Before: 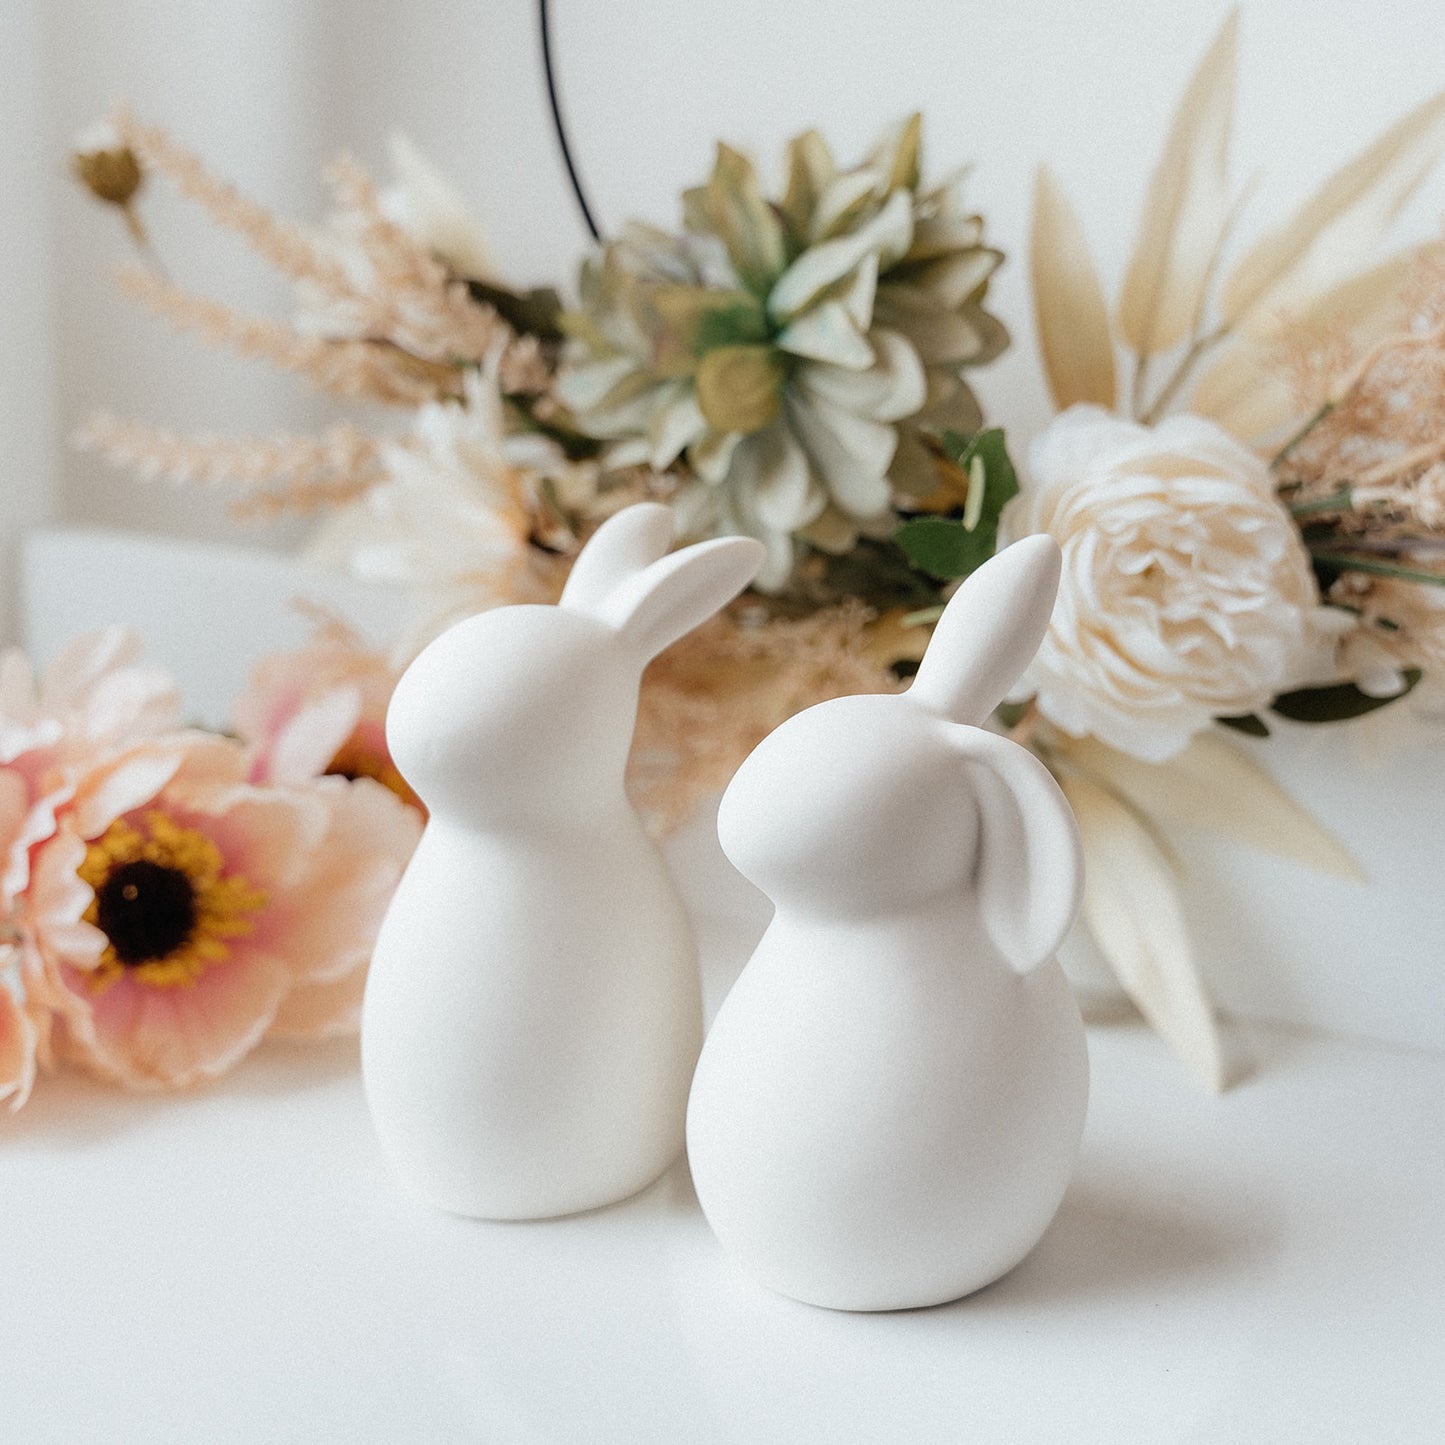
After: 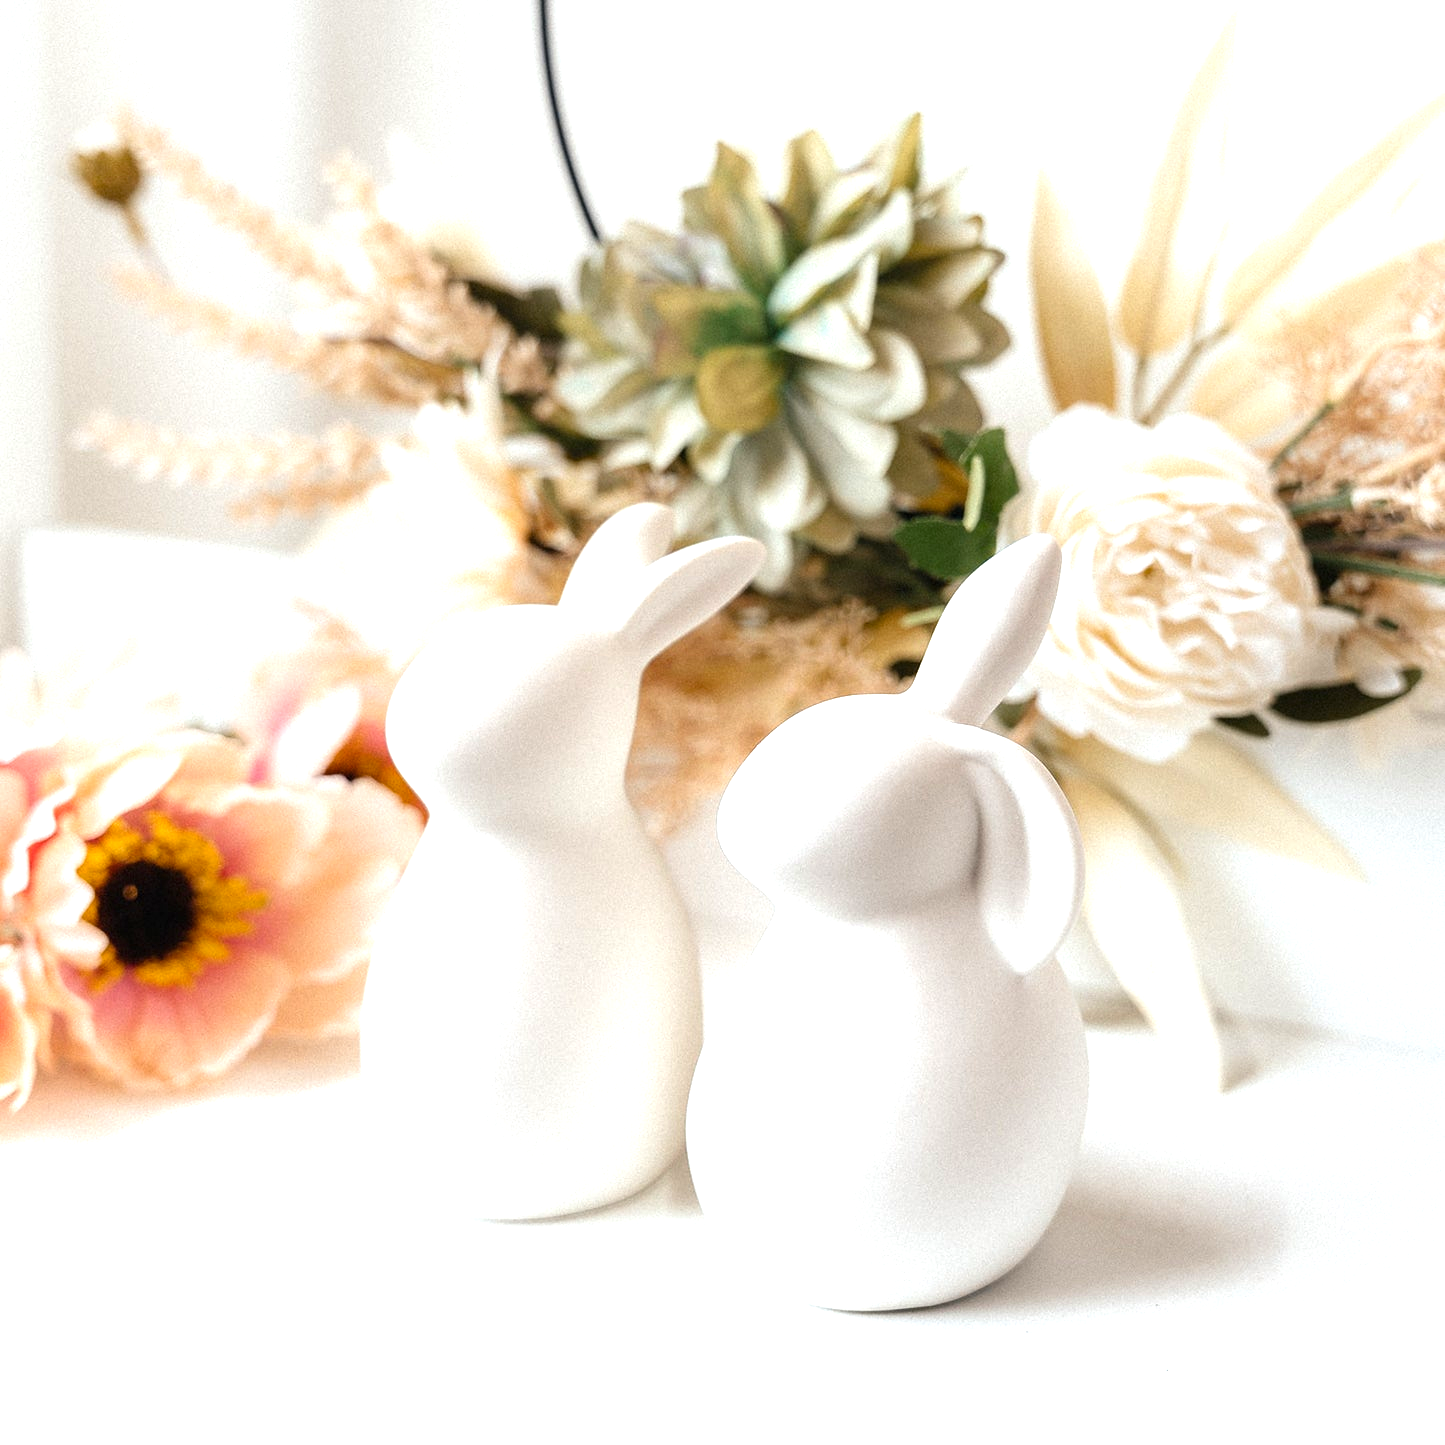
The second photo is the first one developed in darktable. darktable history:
color balance rgb: shadows lift › luminance -9.593%, perceptual saturation grading › global saturation 9.875%, perceptual brilliance grading › global brilliance 25.387%
